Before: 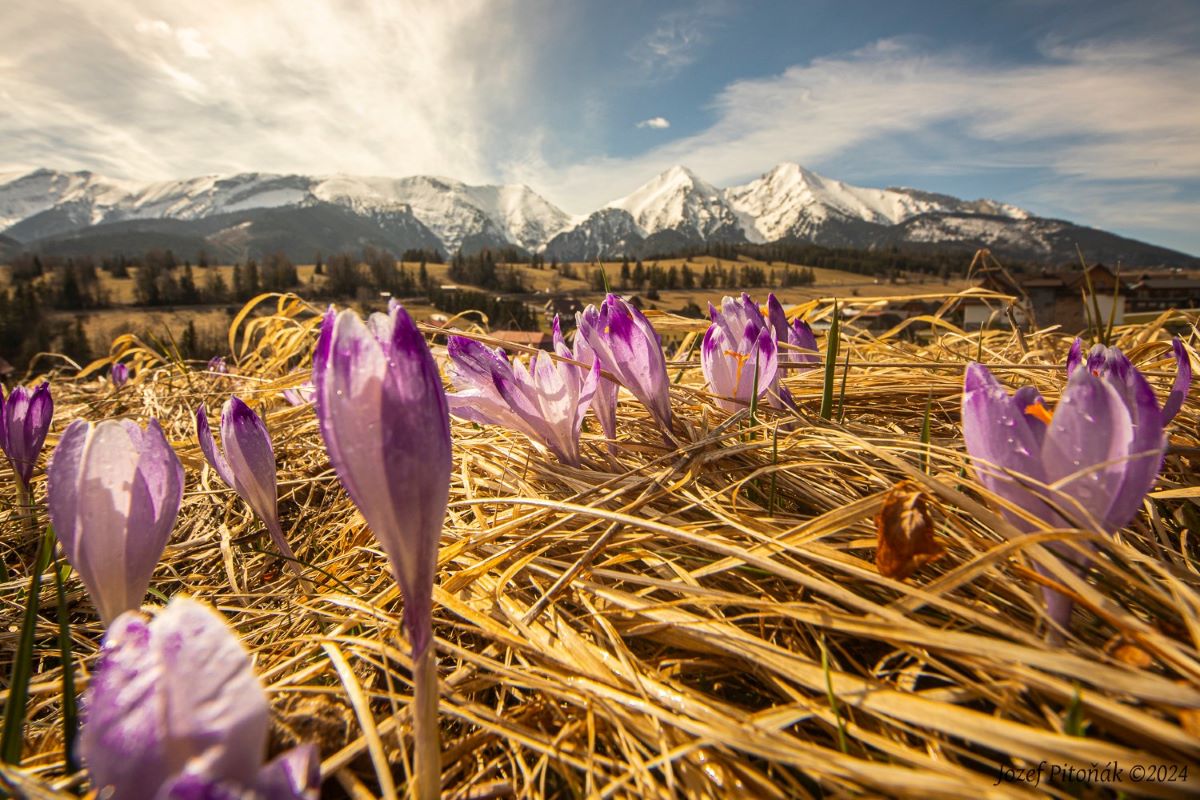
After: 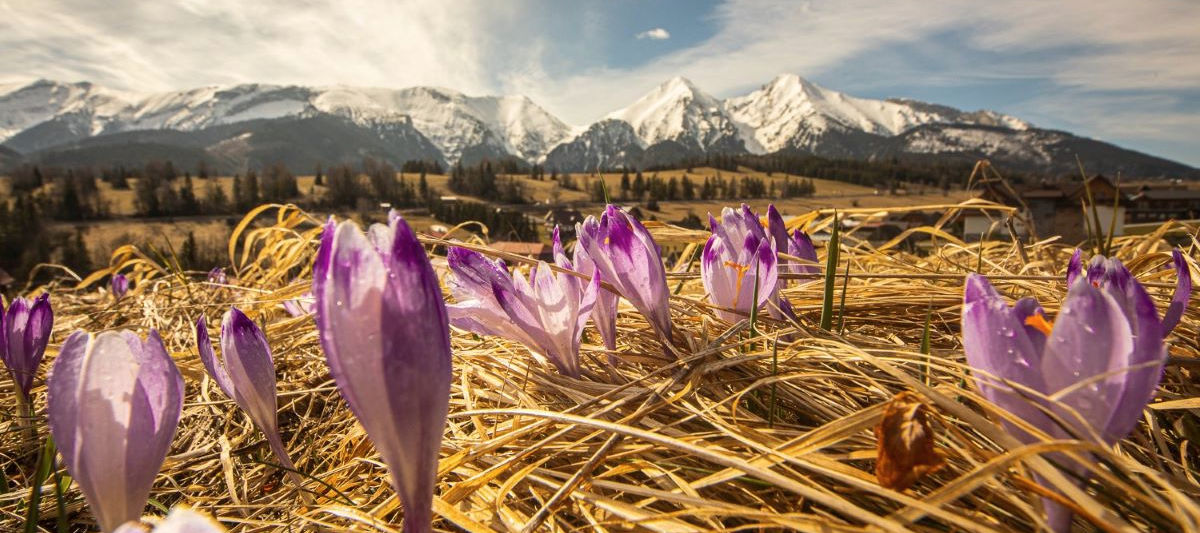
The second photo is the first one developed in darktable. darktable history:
contrast brightness saturation: saturation -0.05
crop: top 11.166%, bottom 22.168%
